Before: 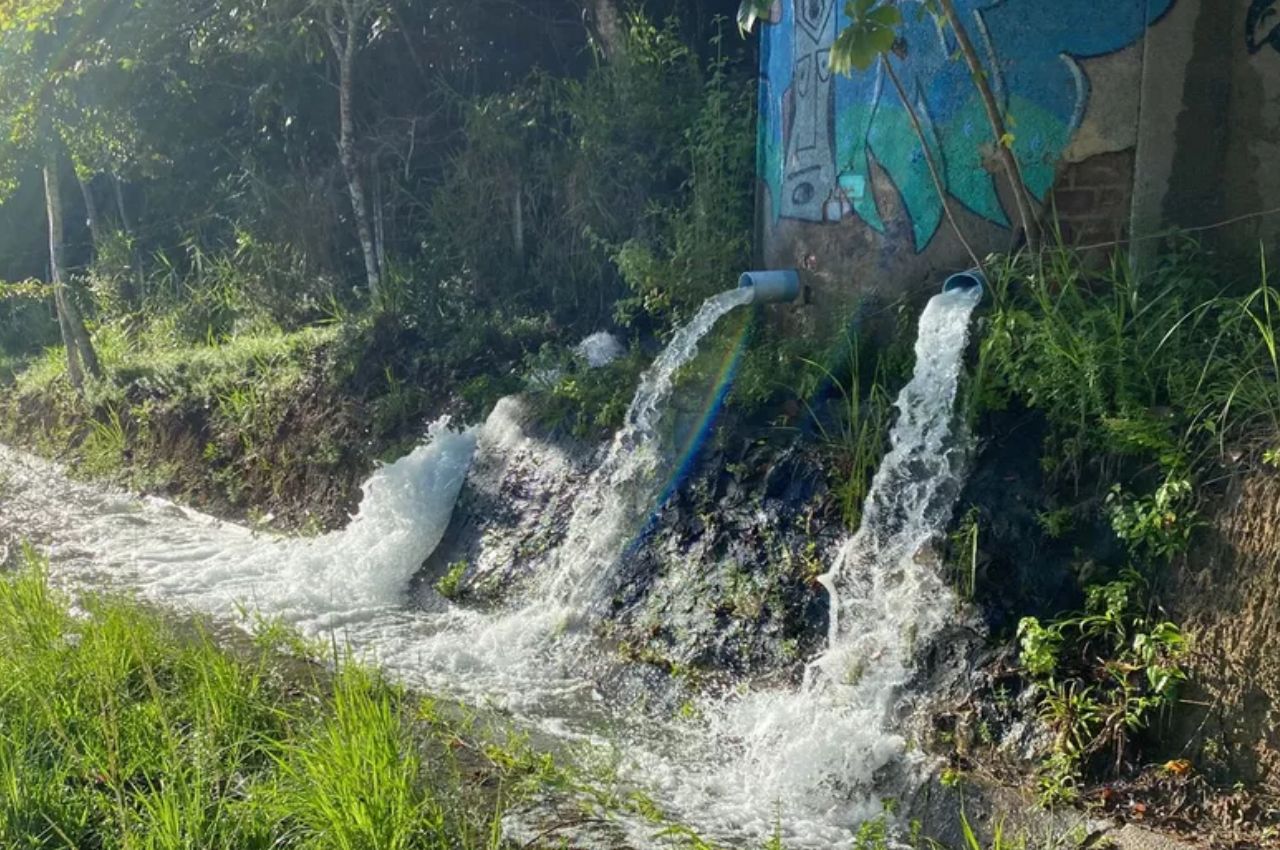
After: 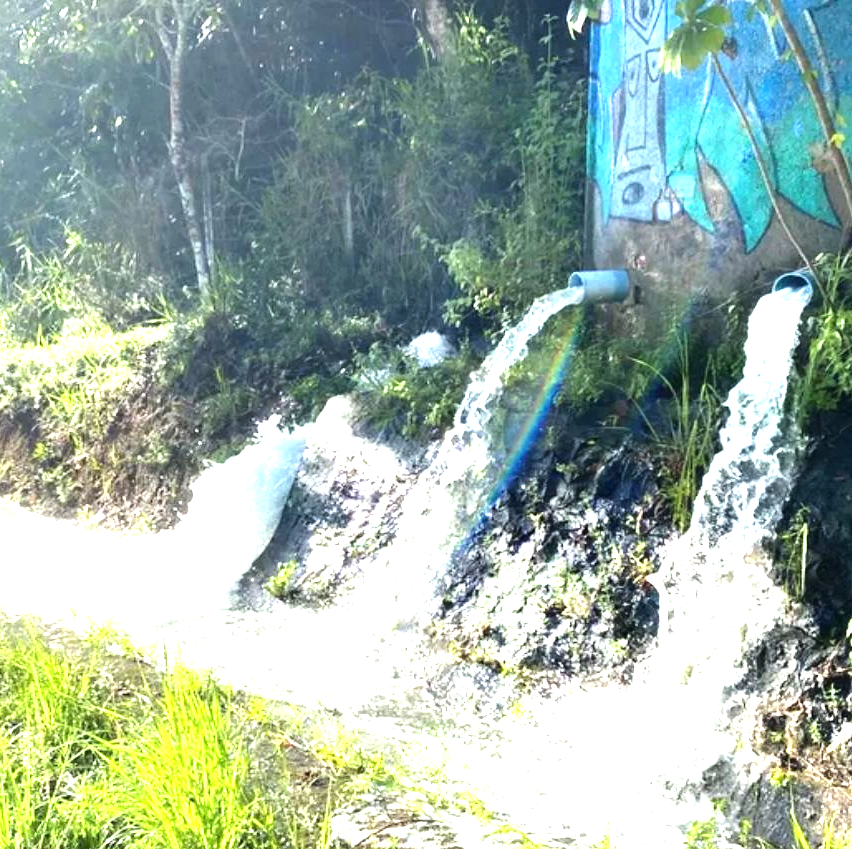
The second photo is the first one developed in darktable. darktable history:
exposure: black level correction 0, exposure 1.453 EV, compensate highlight preservation false
crop and rotate: left 13.35%, right 20.011%
tone equalizer: -8 EV -0.71 EV, -7 EV -0.676 EV, -6 EV -0.628 EV, -5 EV -0.373 EV, -3 EV 0.4 EV, -2 EV 0.6 EV, -1 EV 0.685 EV, +0 EV 0.744 EV, smoothing diameter 2.05%, edges refinement/feathering 19.34, mask exposure compensation -1.57 EV, filter diffusion 5
